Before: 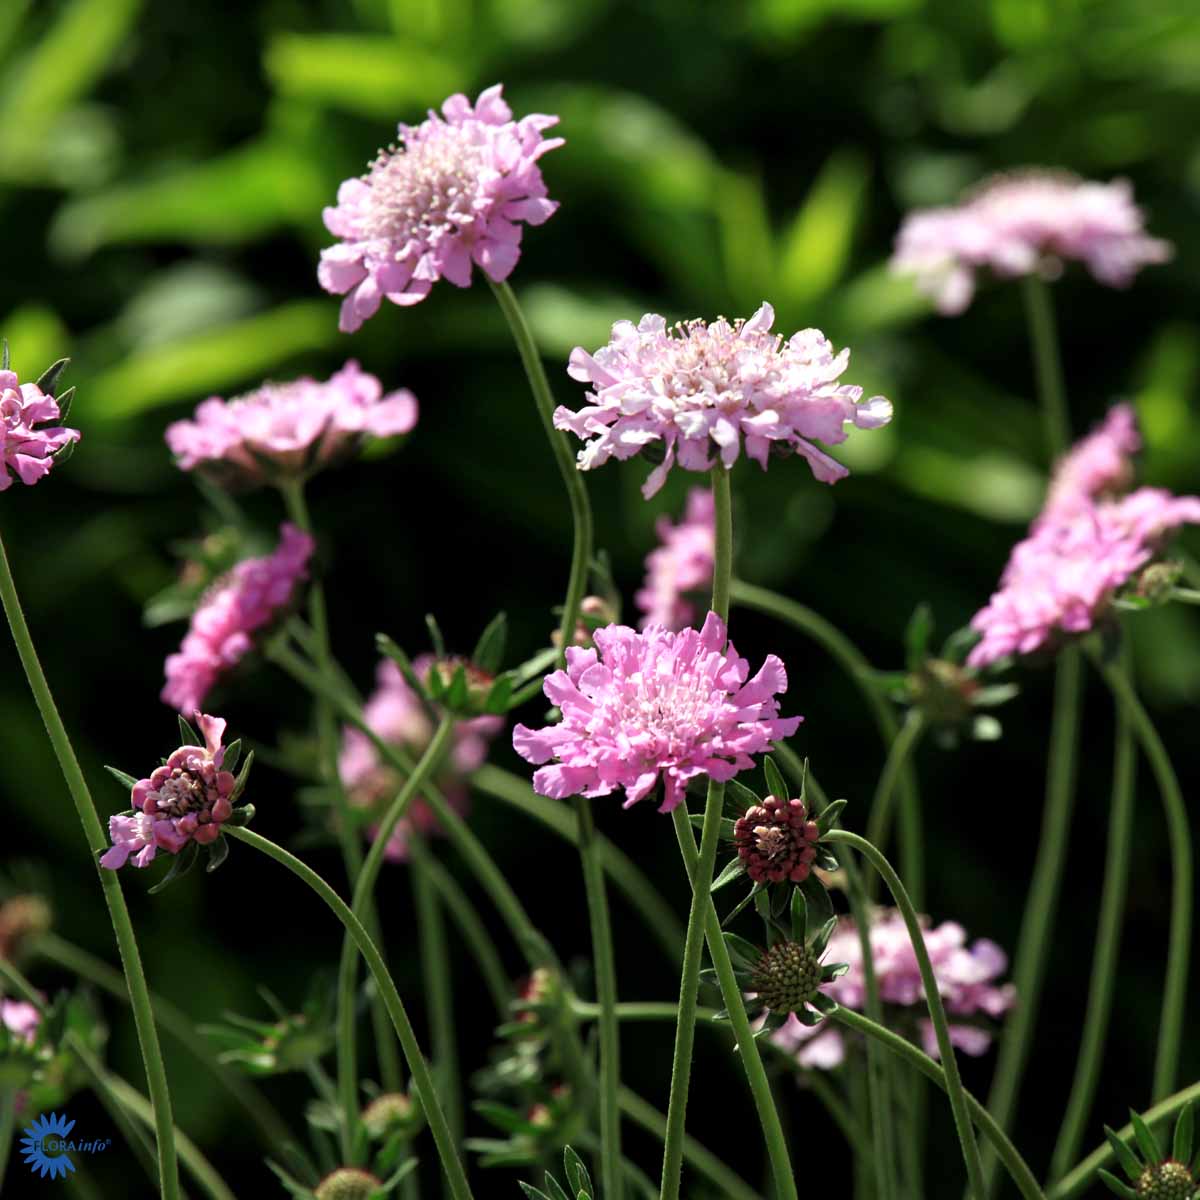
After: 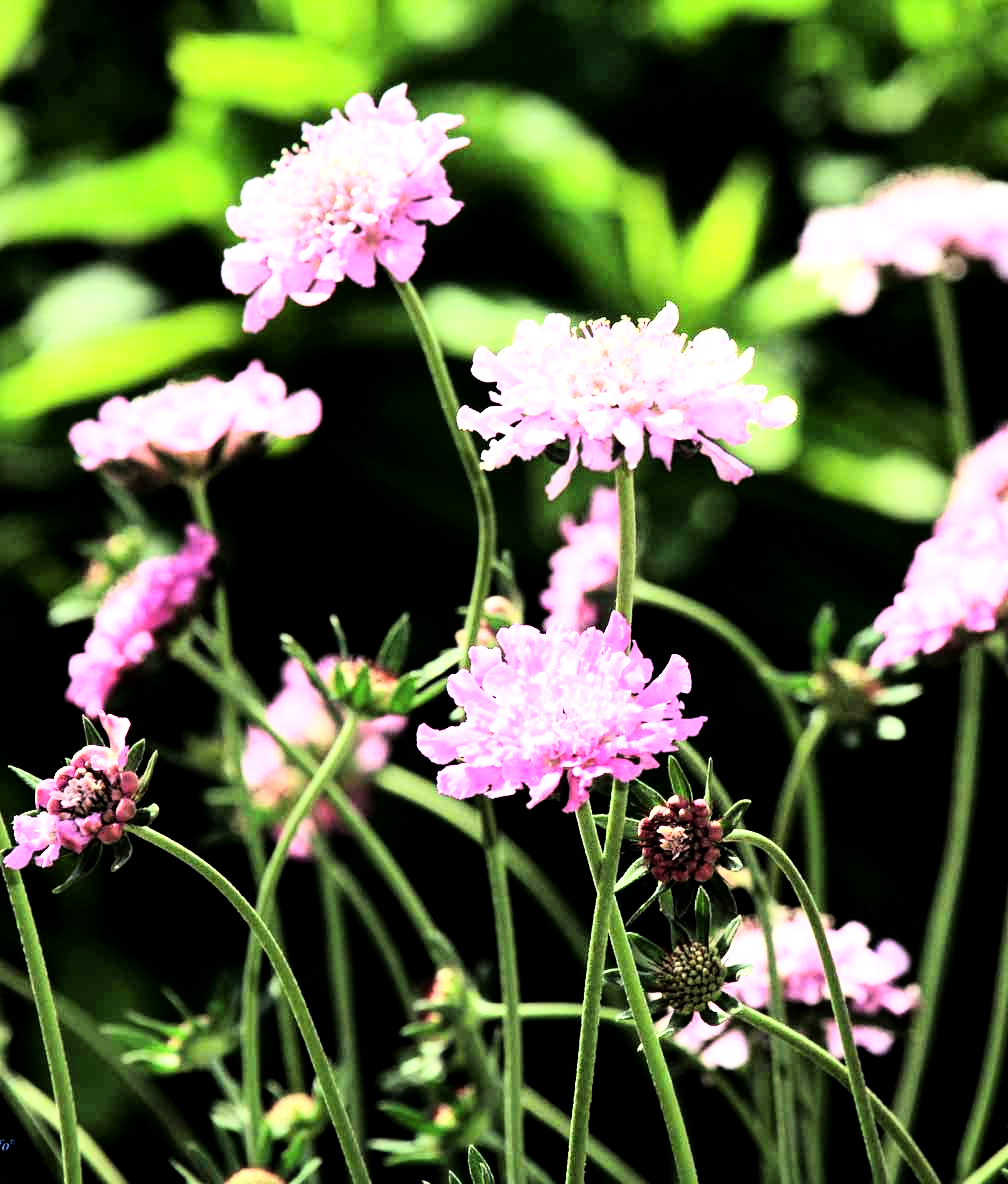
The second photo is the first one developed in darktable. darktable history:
local contrast: highlights 100%, shadows 100%, detail 120%, midtone range 0.2
rgb curve: curves: ch0 [(0, 0) (0.21, 0.15) (0.24, 0.21) (0.5, 0.75) (0.75, 0.96) (0.89, 0.99) (1, 1)]; ch1 [(0, 0.02) (0.21, 0.13) (0.25, 0.2) (0.5, 0.67) (0.75, 0.9) (0.89, 0.97) (1, 1)]; ch2 [(0, 0.02) (0.21, 0.13) (0.25, 0.2) (0.5, 0.67) (0.75, 0.9) (0.89, 0.97) (1, 1)], compensate middle gray true
crop: left 8.026%, right 7.374%
exposure: black level correction 0, exposure 0.7 EV, compensate exposure bias true, compensate highlight preservation false
